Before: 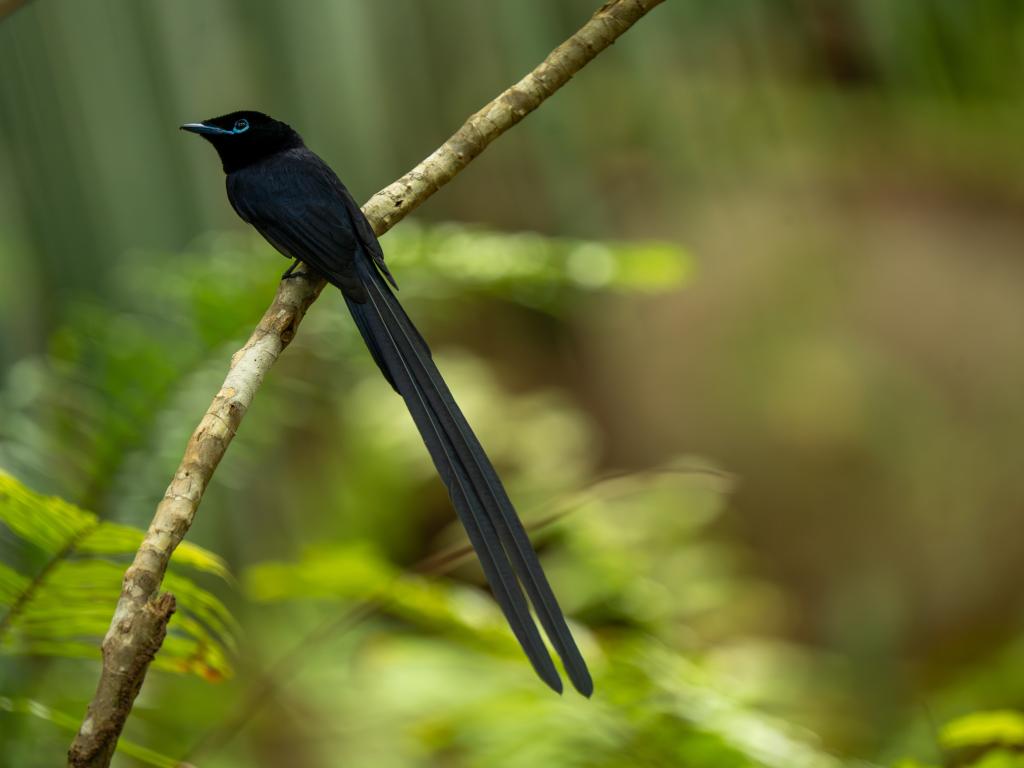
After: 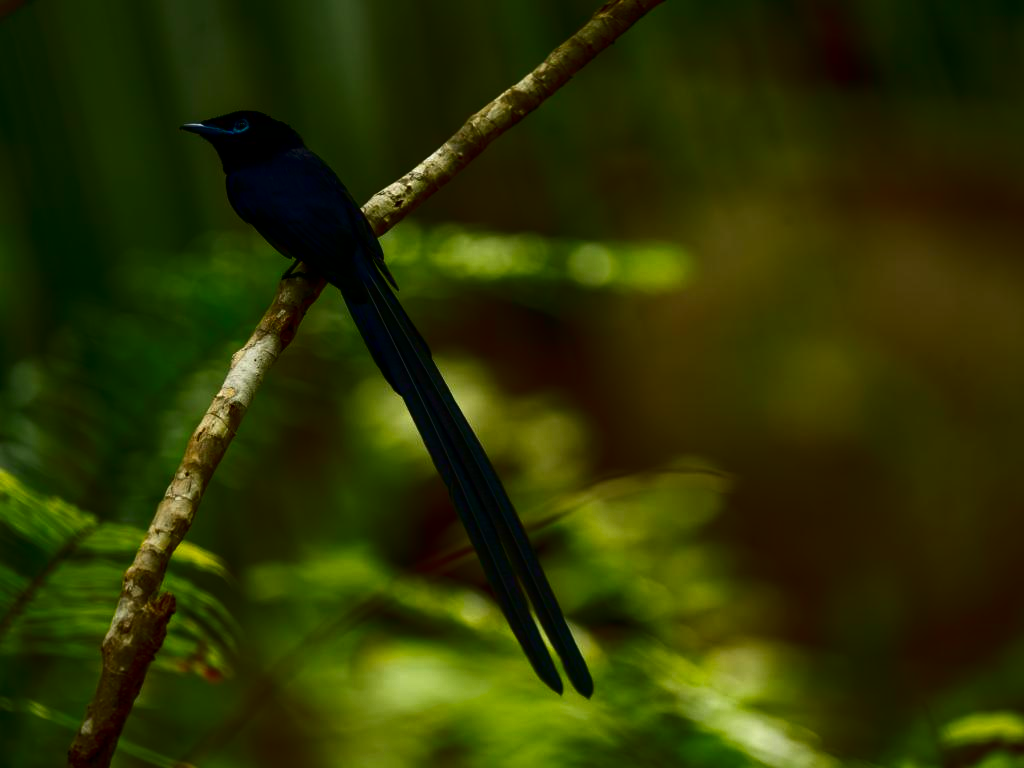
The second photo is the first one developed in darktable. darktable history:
contrast brightness saturation: contrast 0.095, brightness -0.608, saturation 0.175
